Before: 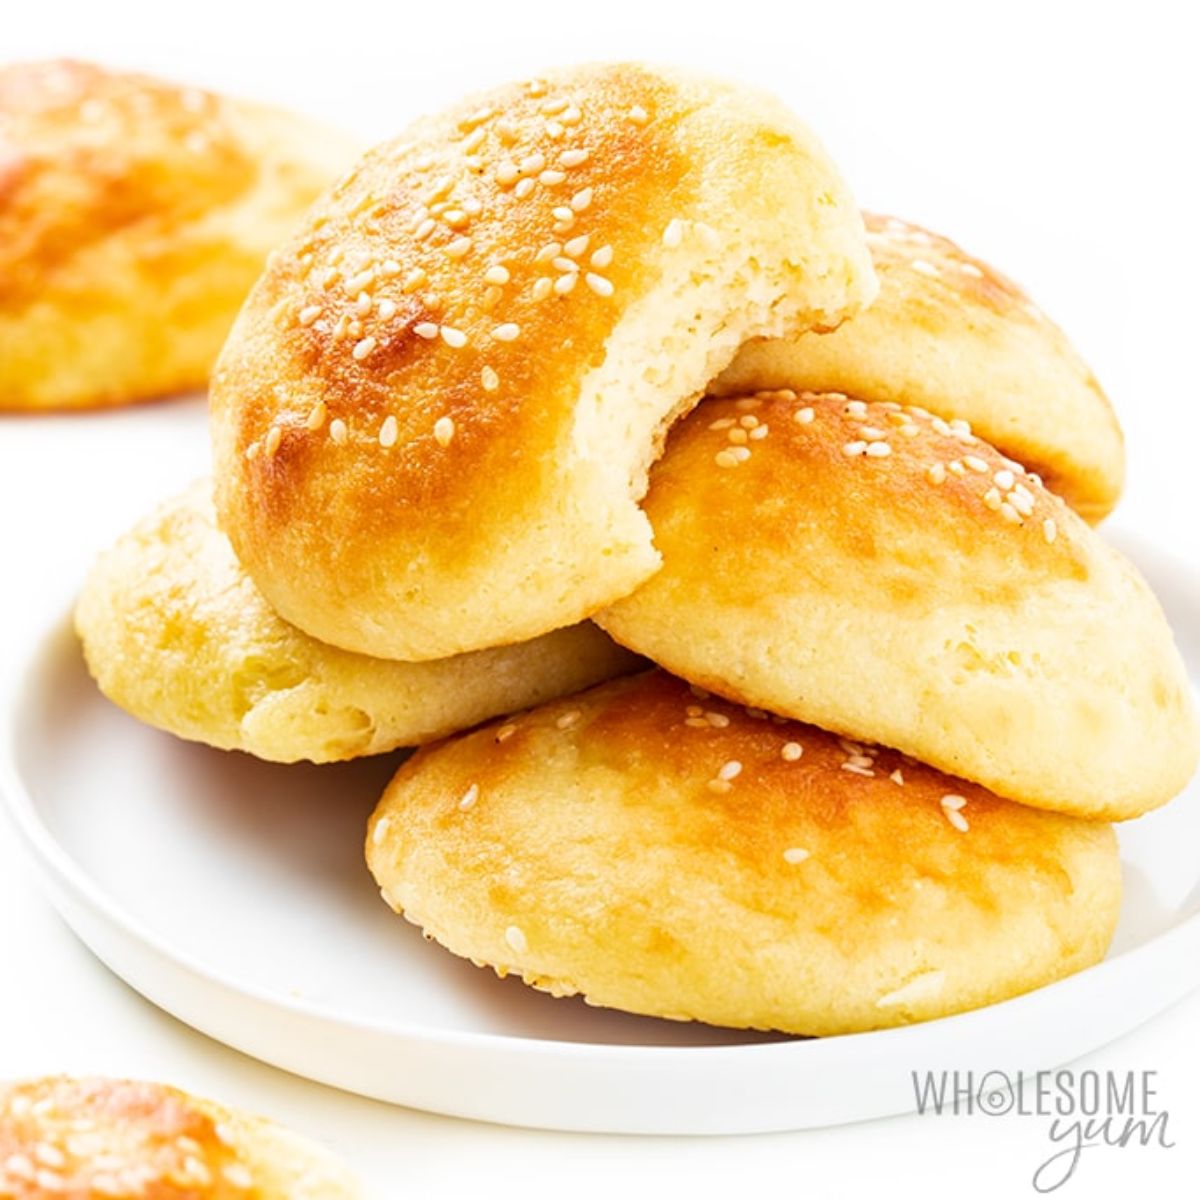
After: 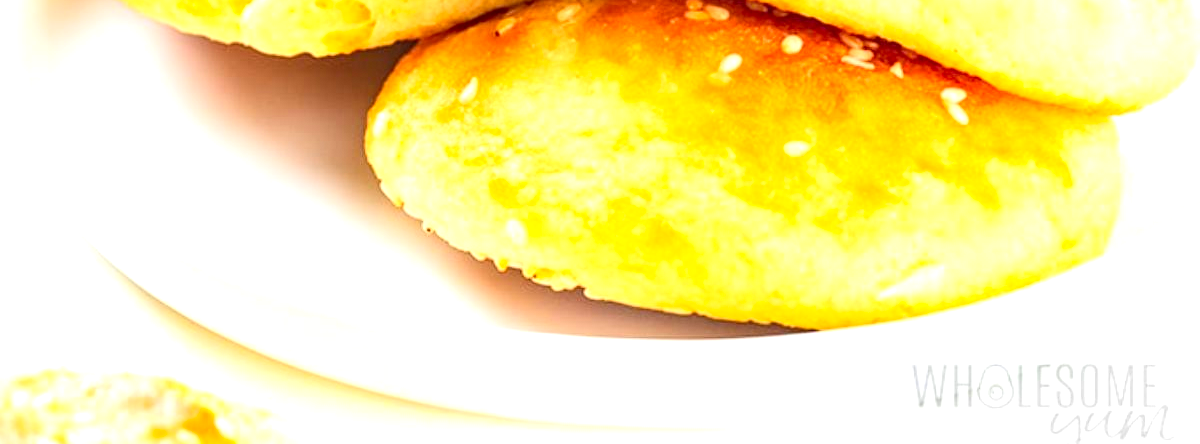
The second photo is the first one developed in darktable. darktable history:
crop and rotate: top 58.98%, bottom 3.944%
contrast brightness saturation: contrast 0.204, brightness 0.167, saturation 0.223
local contrast: on, module defaults
exposure: exposure 0.83 EV, compensate highlight preservation false
